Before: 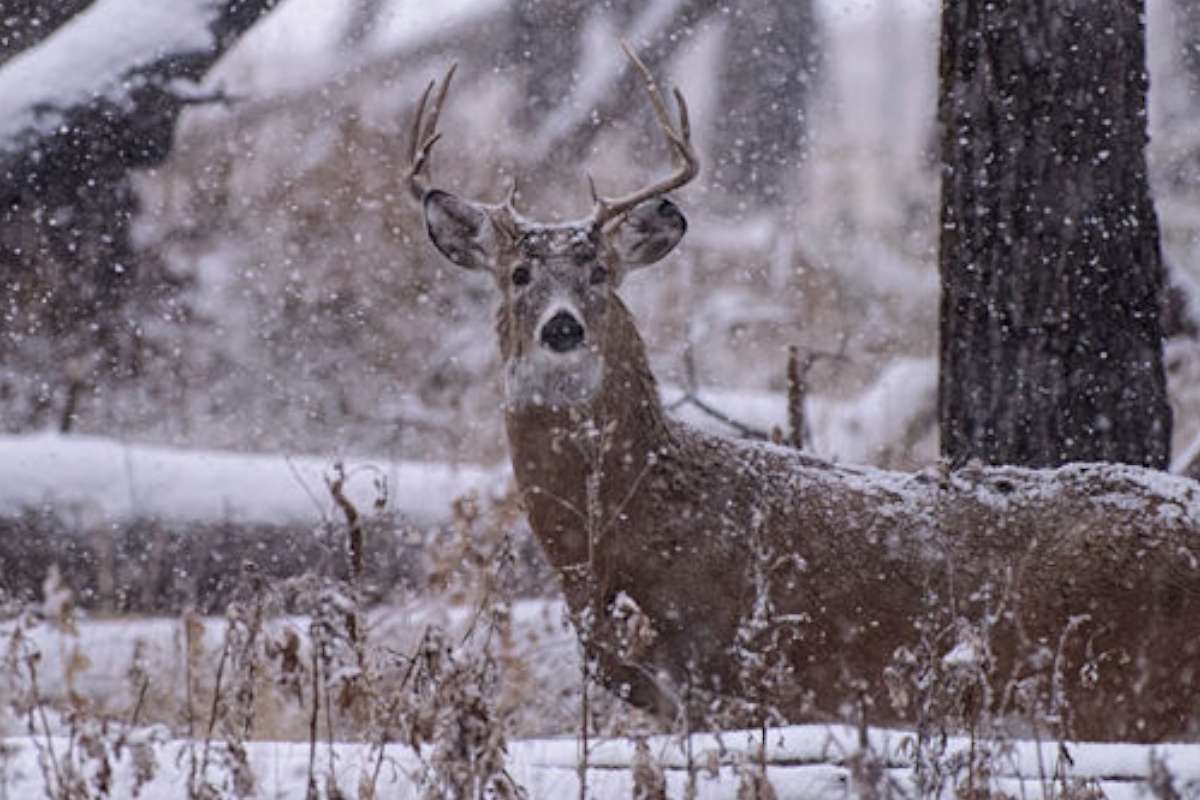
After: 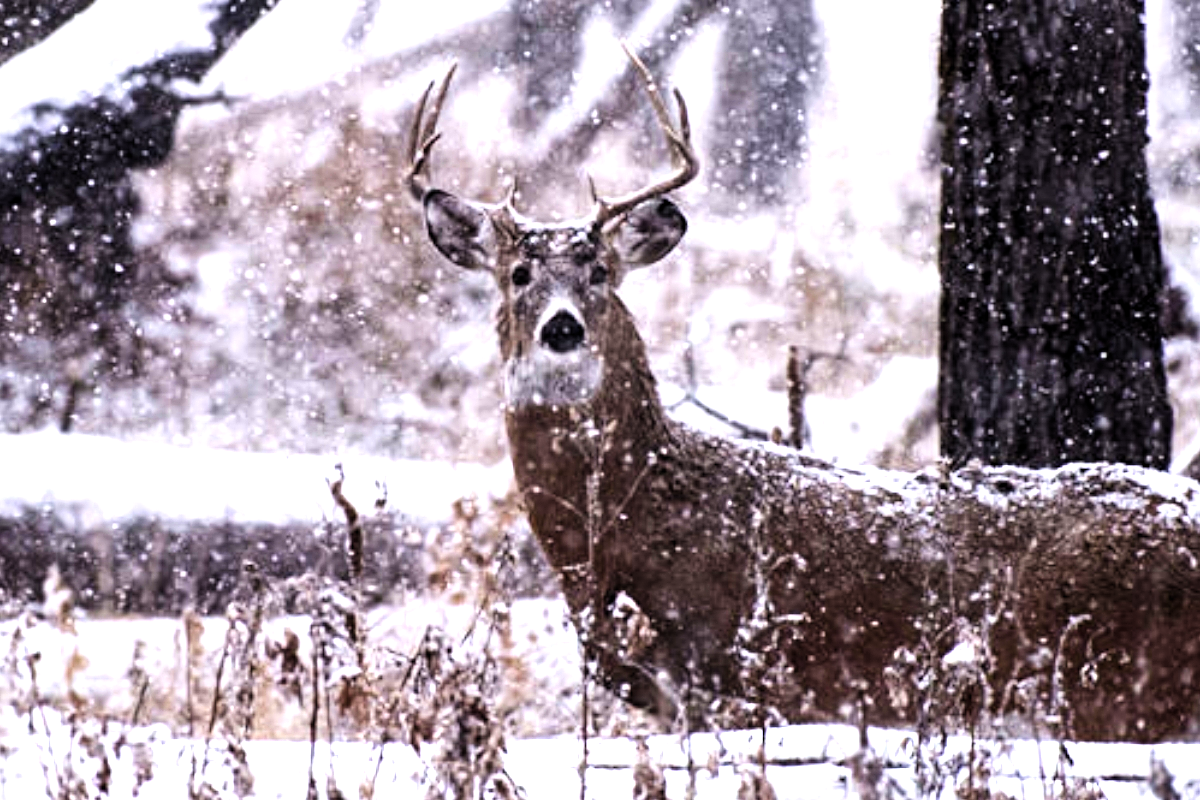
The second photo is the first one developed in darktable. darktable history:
sigmoid: contrast 1.7
levels: levels [0.012, 0.367, 0.697]
